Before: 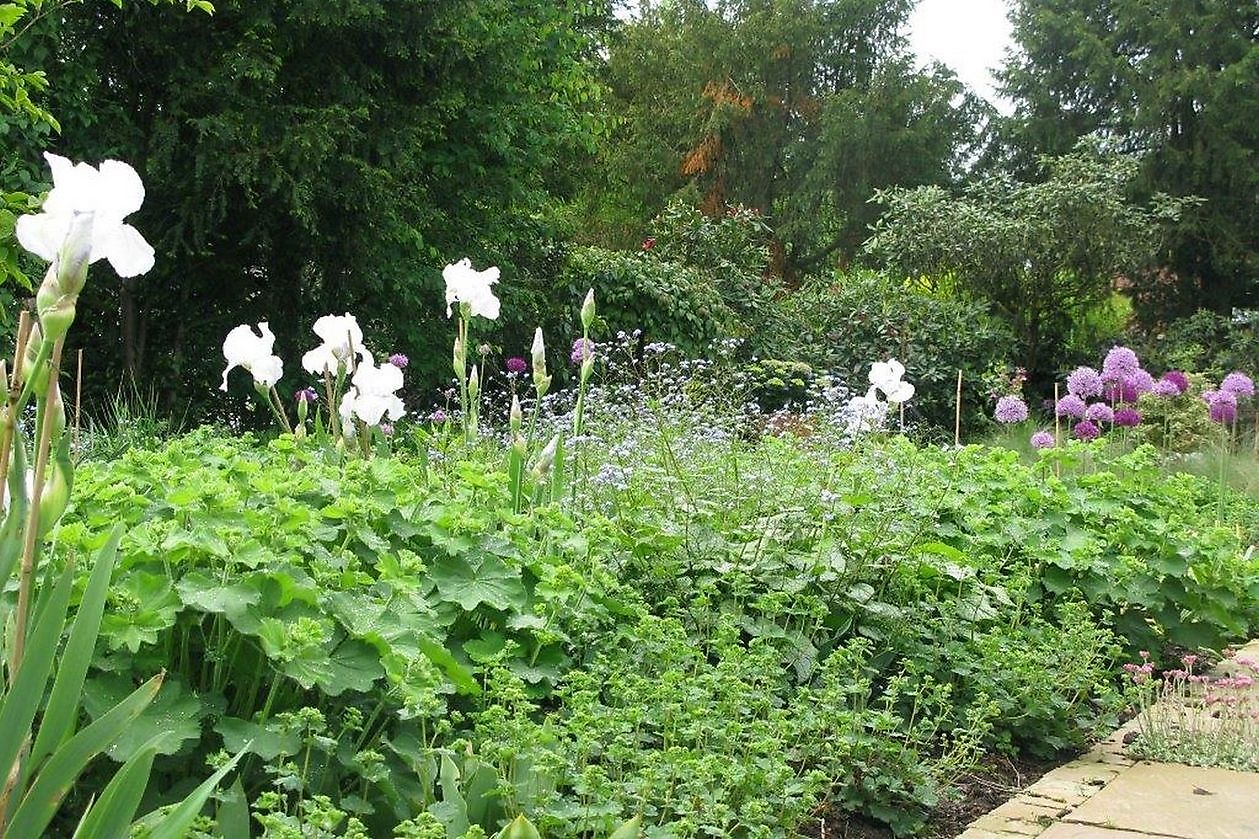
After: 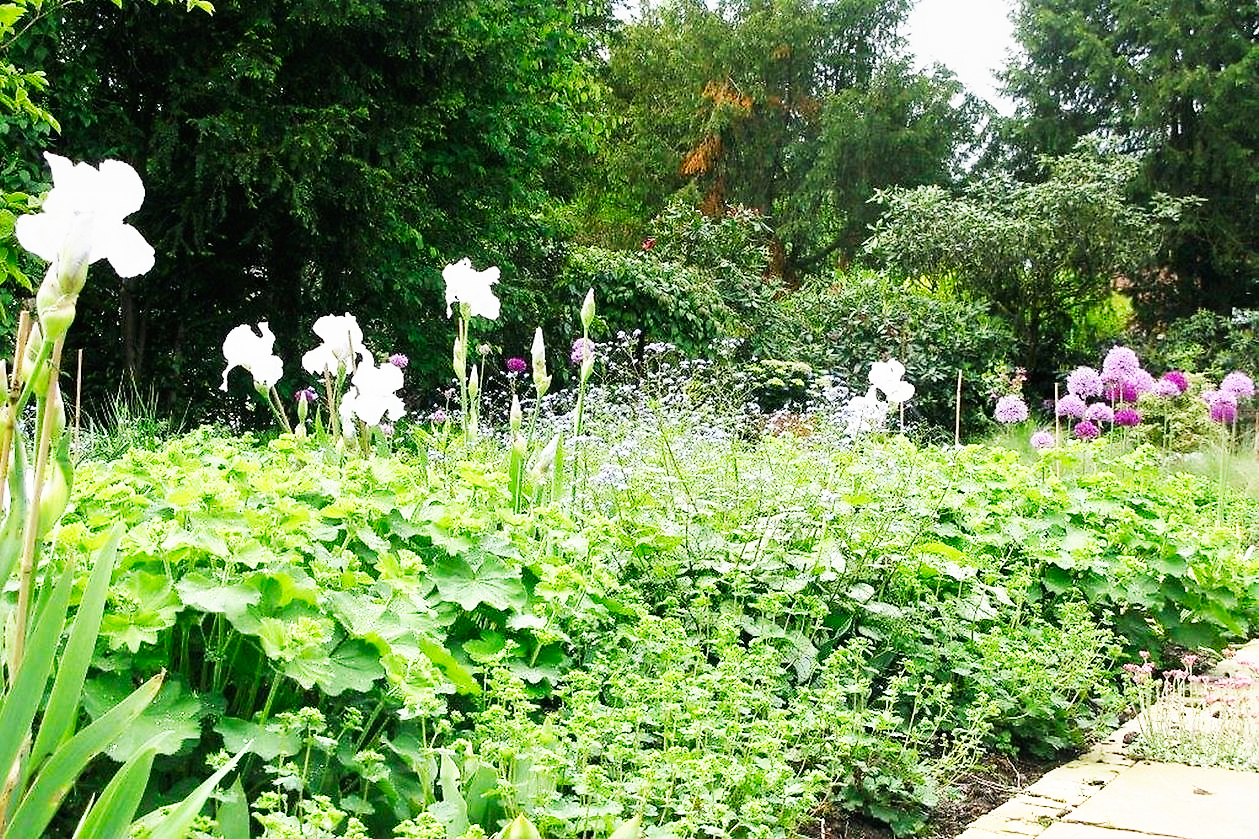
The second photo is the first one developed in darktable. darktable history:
base curve: curves: ch0 [(0, 0) (0.007, 0.004) (0.027, 0.03) (0.046, 0.07) (0.207, 0.54) (0.442, 0.872) (0.673, 0.972) (1, 1)], preserve colors none
graduated density: rotation -0.352°, offset 57.64
